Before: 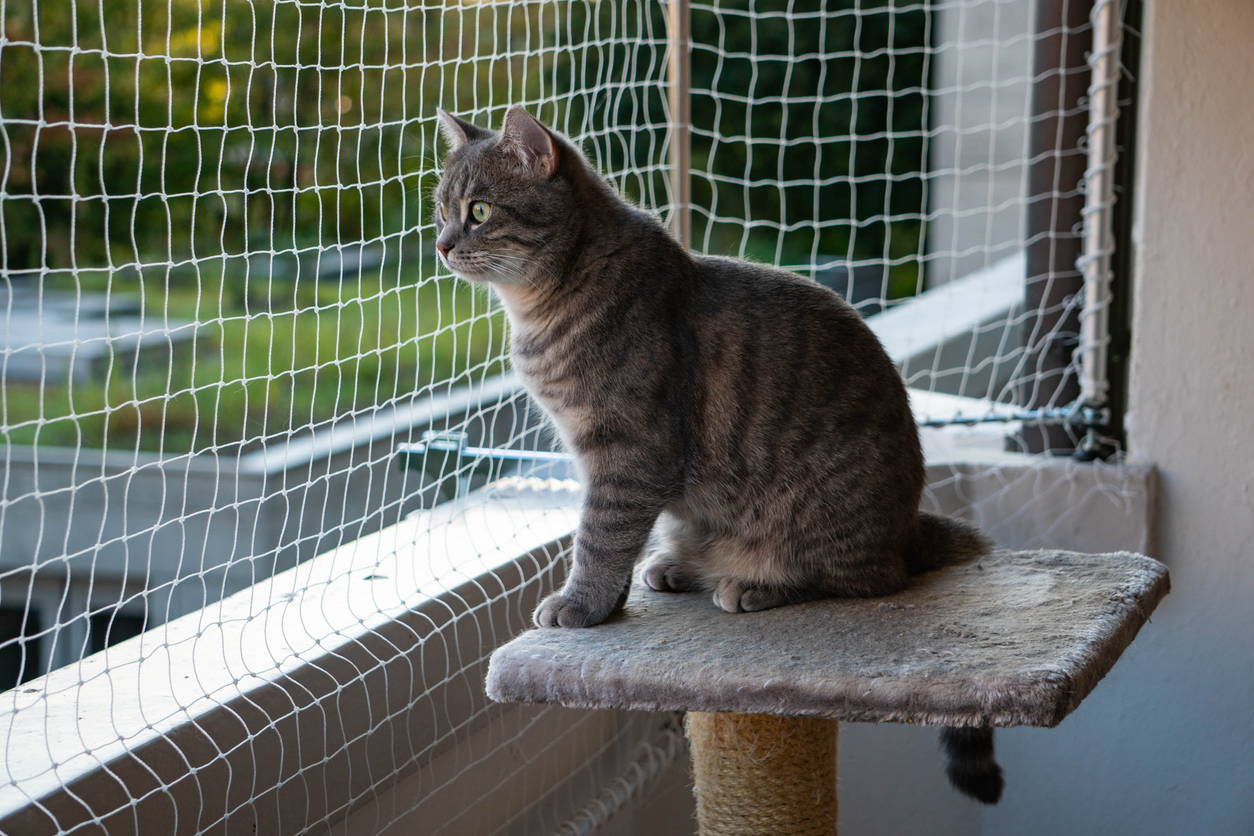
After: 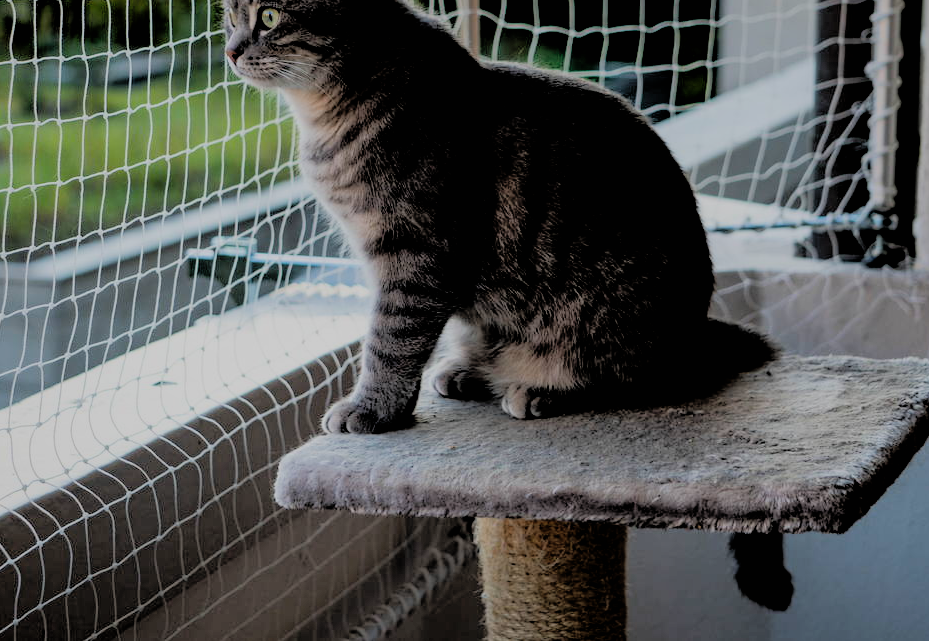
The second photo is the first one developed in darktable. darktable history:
crop: left 16.866%, top 23.251%, right 9.036%
filmic rgb: black relative exposure -2.74 EV, white relative exposure 4.56 EV, threshold 2.96 EV, hardness 1.75, contrast 1.255, enable highlight reconstruction true
shadows and highlights: highlights color adjustment 73.04%
